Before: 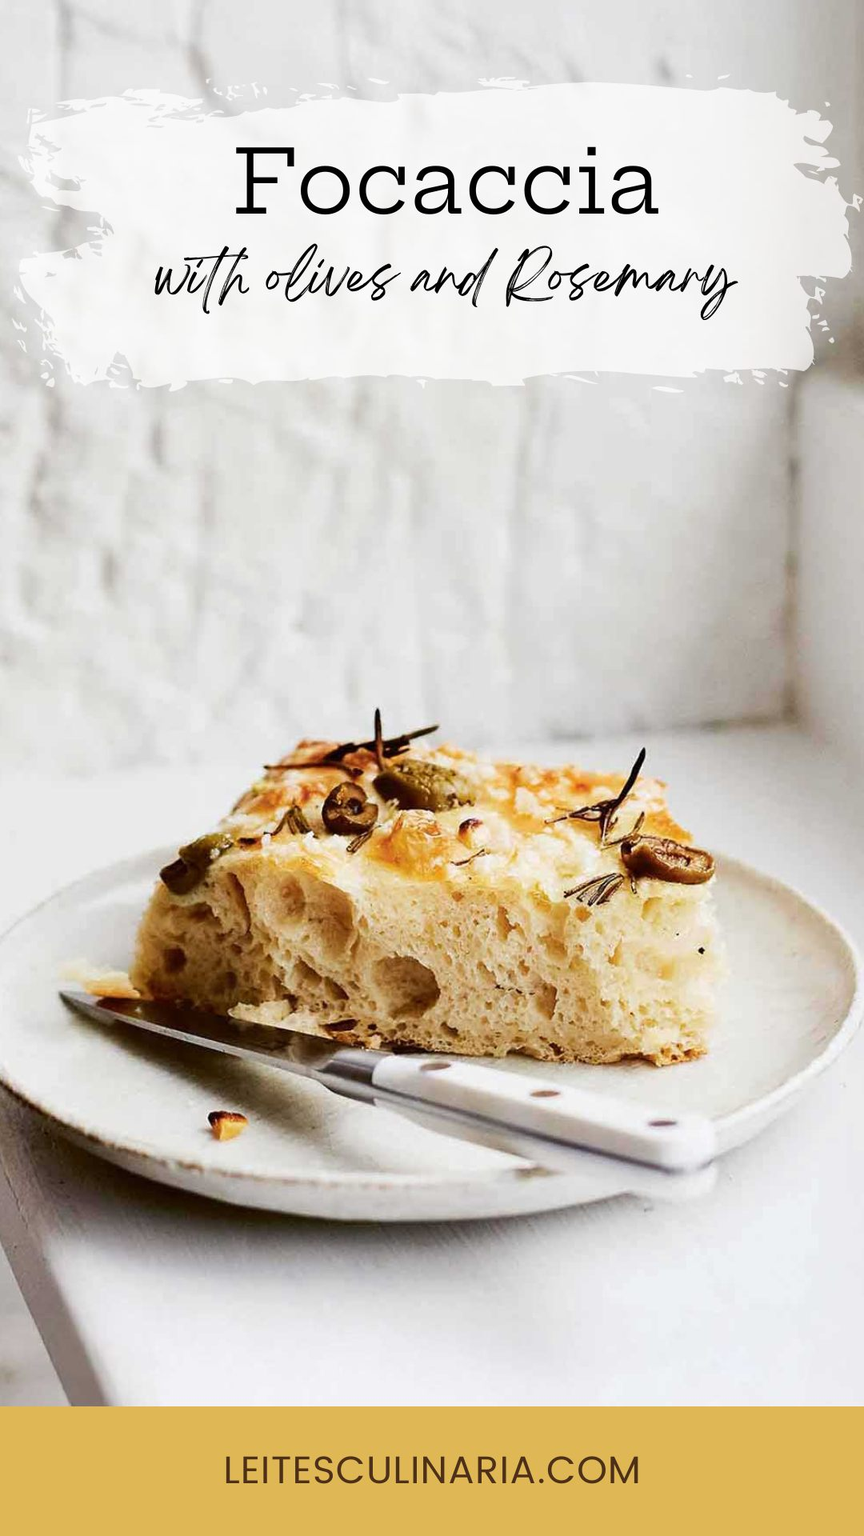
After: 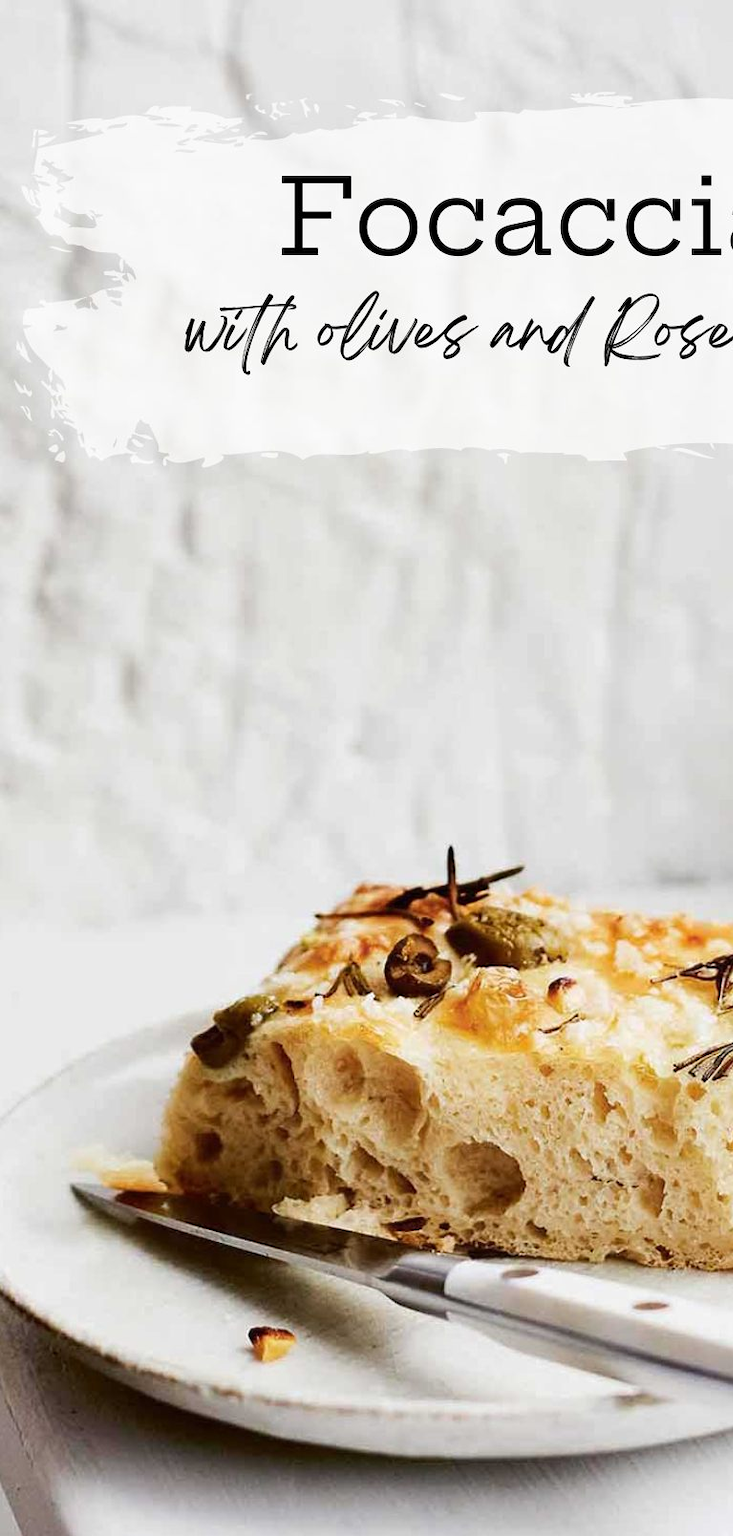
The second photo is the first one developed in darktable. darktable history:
crop: right 28.88%, bottom 16.237%
